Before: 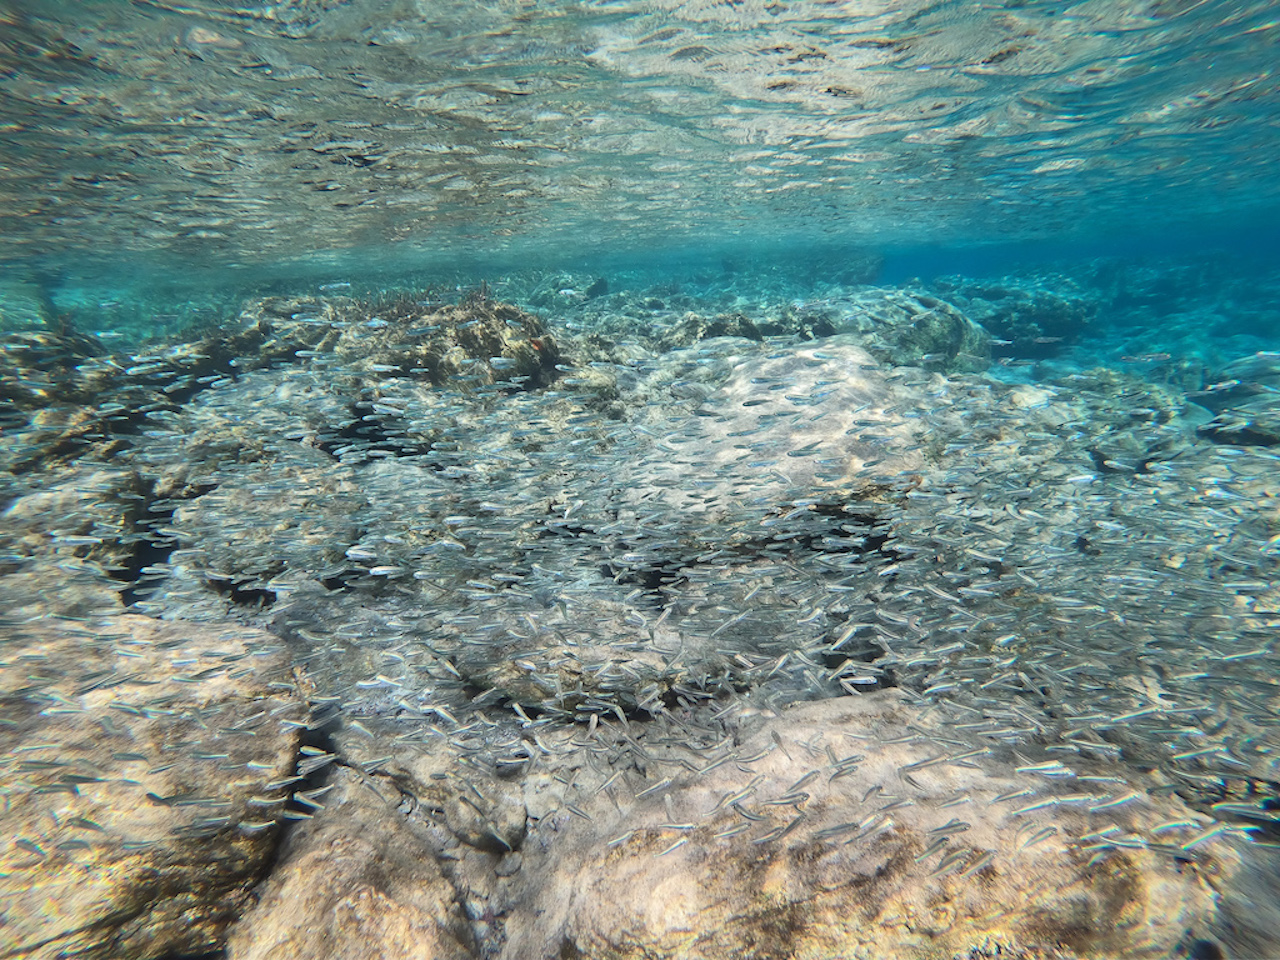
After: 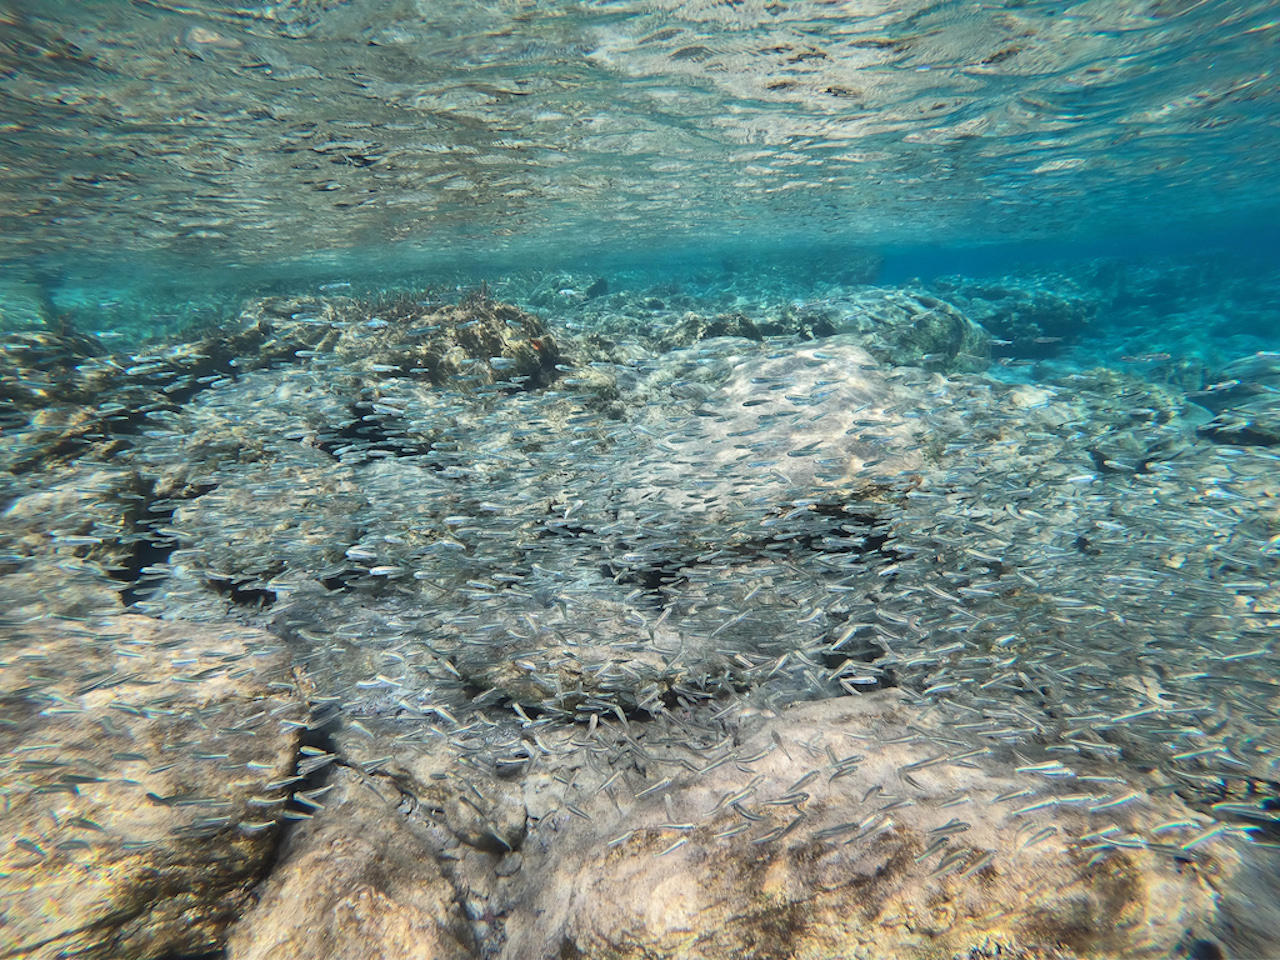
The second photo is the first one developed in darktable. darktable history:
shadows and highlights: highlights color adjustment 0.642%, soften with gaussian
